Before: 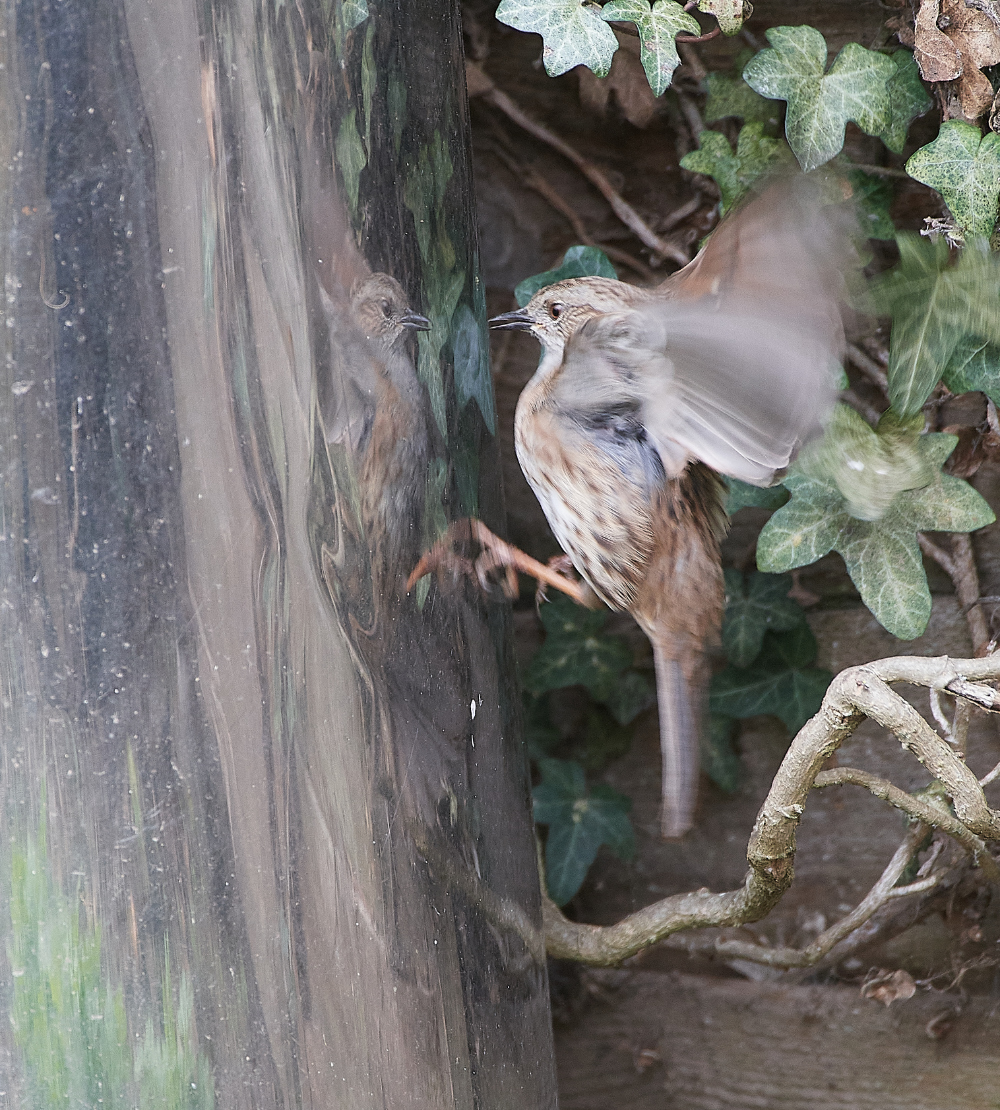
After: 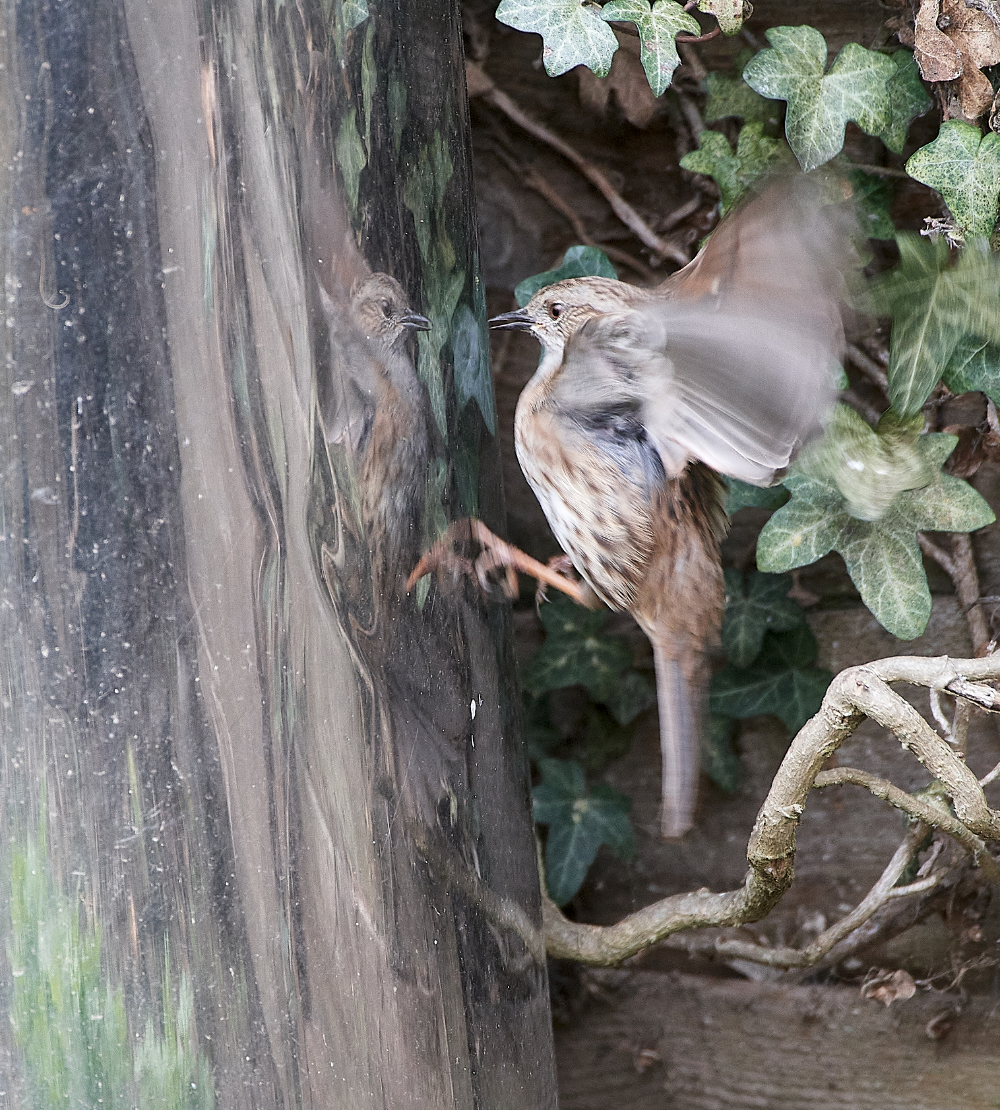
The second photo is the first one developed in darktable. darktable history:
local contrast: mode bilateral grid, contrast 21, coarseness 50, detail 149%, midtone range 0.2
